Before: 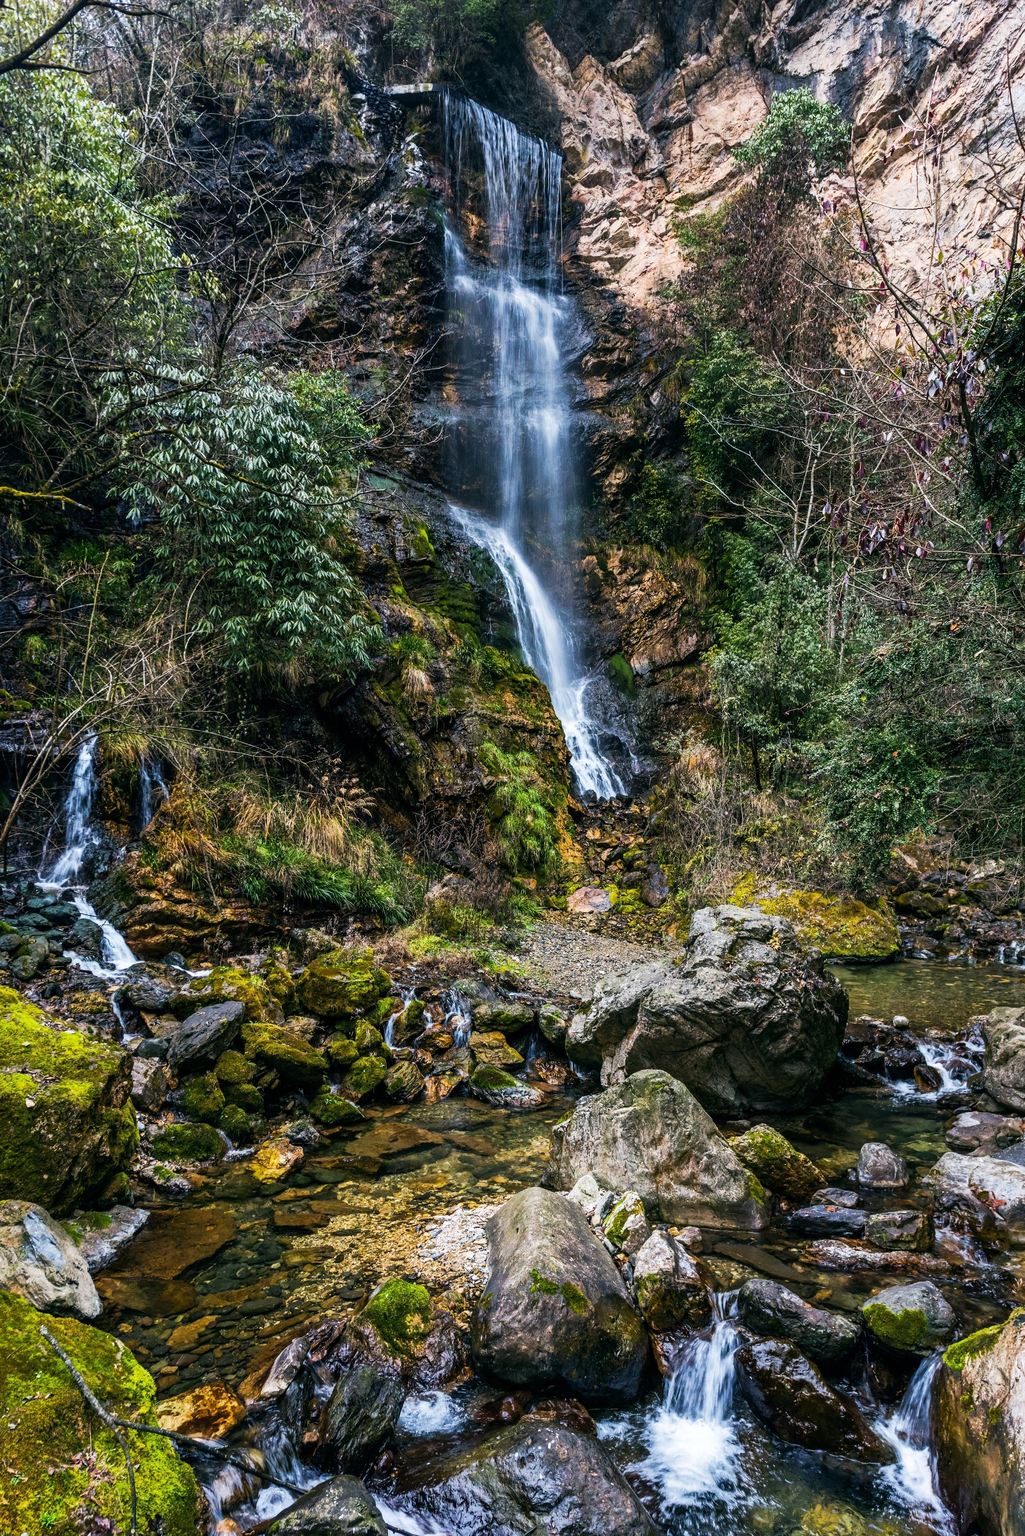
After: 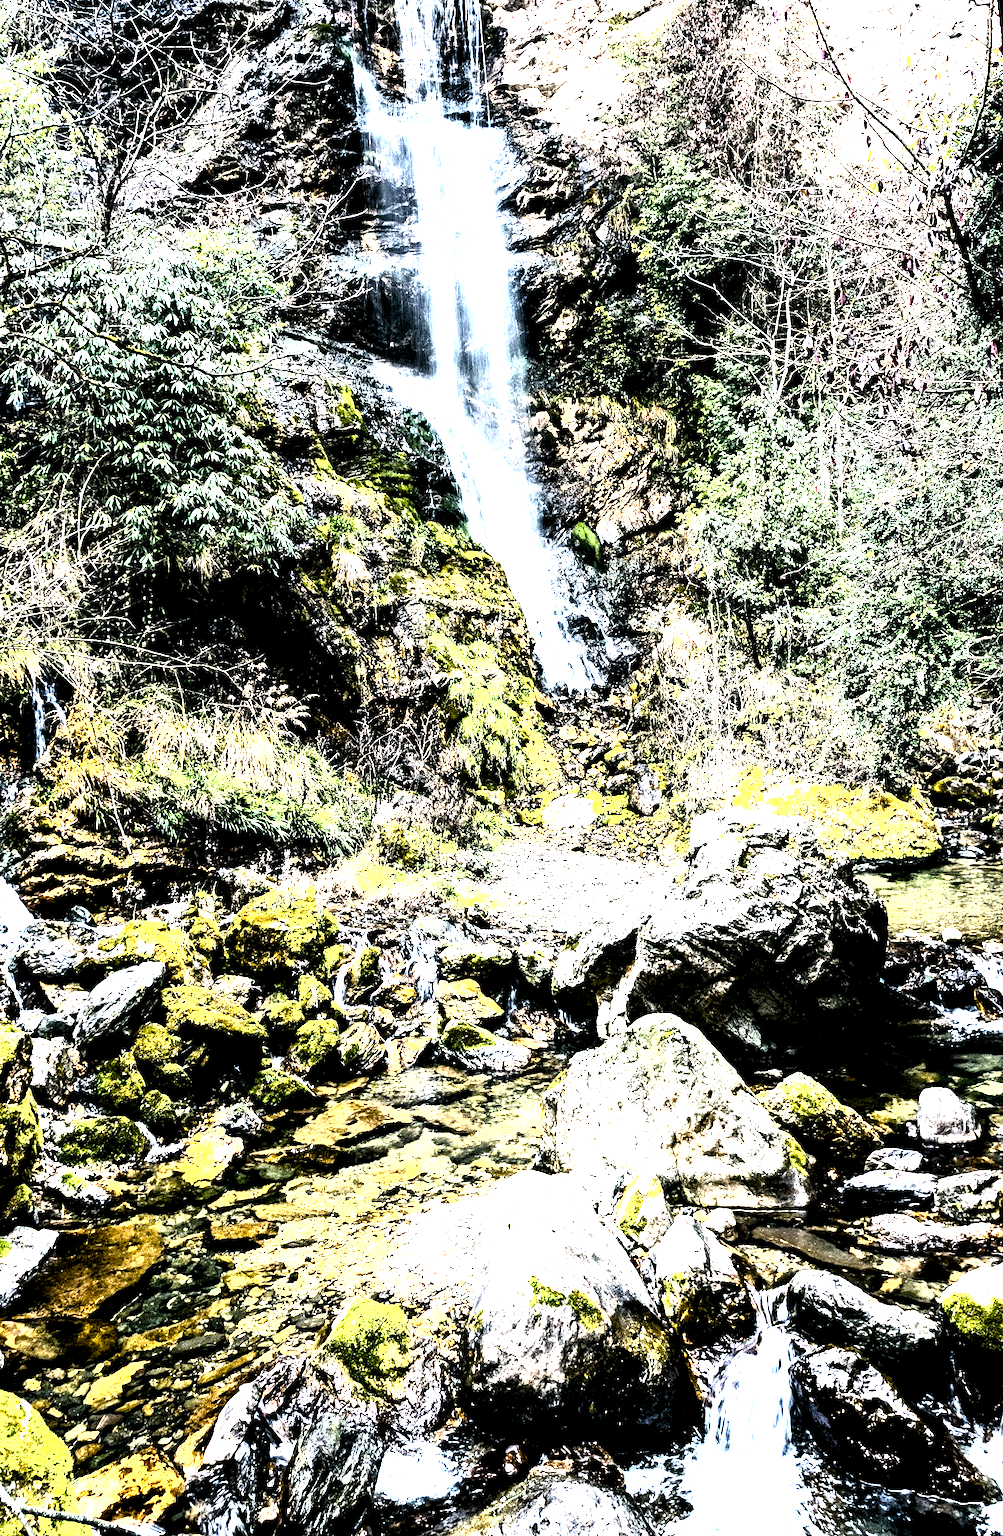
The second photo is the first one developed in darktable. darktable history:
crop and rotate: angle 1.96°, left 5.673%, top 5.673%
exposure: black level correction 0.016, exposure 1.774 EV, compensate highlight preservation false
contrast brightness saturation: contrast 0.57, brightness 0.57, saturation -0.34
rotate and perspective: rotation -1.68°, lens shift (vertical) -0.146, crop left 0.049, crop right 0.912, crop top 0.032, crop bottom 0.96
levels: levels [0.129, 0.519, 0.867]
